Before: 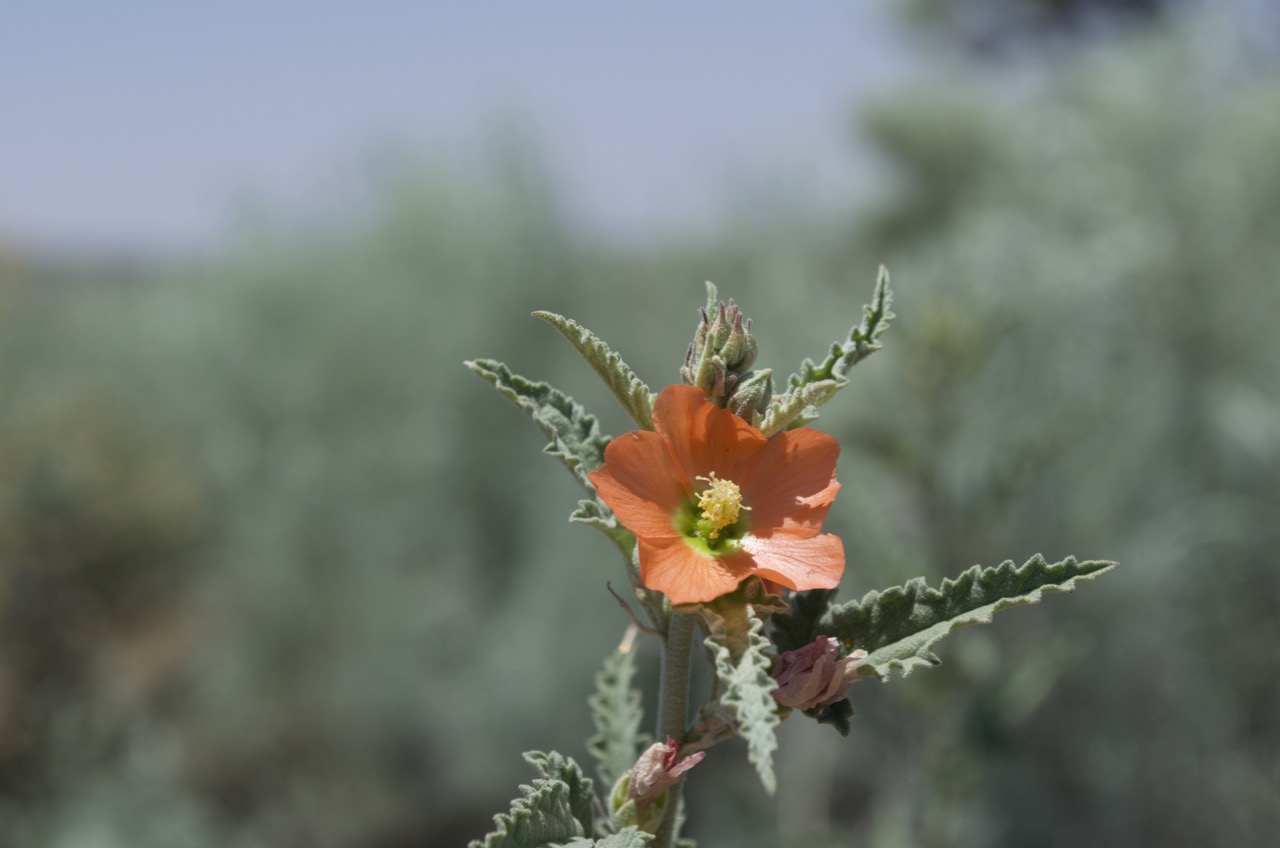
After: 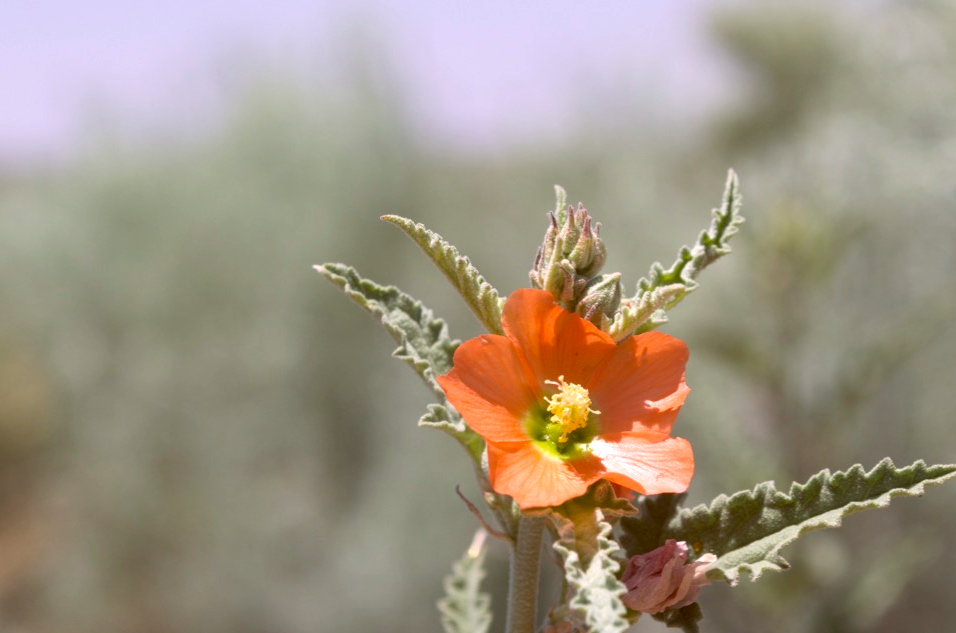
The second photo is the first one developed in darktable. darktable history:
exposure: exposure 0.6 EV, compensate highlight preservation false
white balance: red 1.066, blue 1.119
crop and rotate: left 11.831%, top 11.346%, right 13.429%, bottom 13.899%
color balance: lift [1.001, 1.007, 1, 0.993], gamma [1.023, 1.026, 1.01, 0.974], gain [0.964, 1.059, 1.073, 0.927]
